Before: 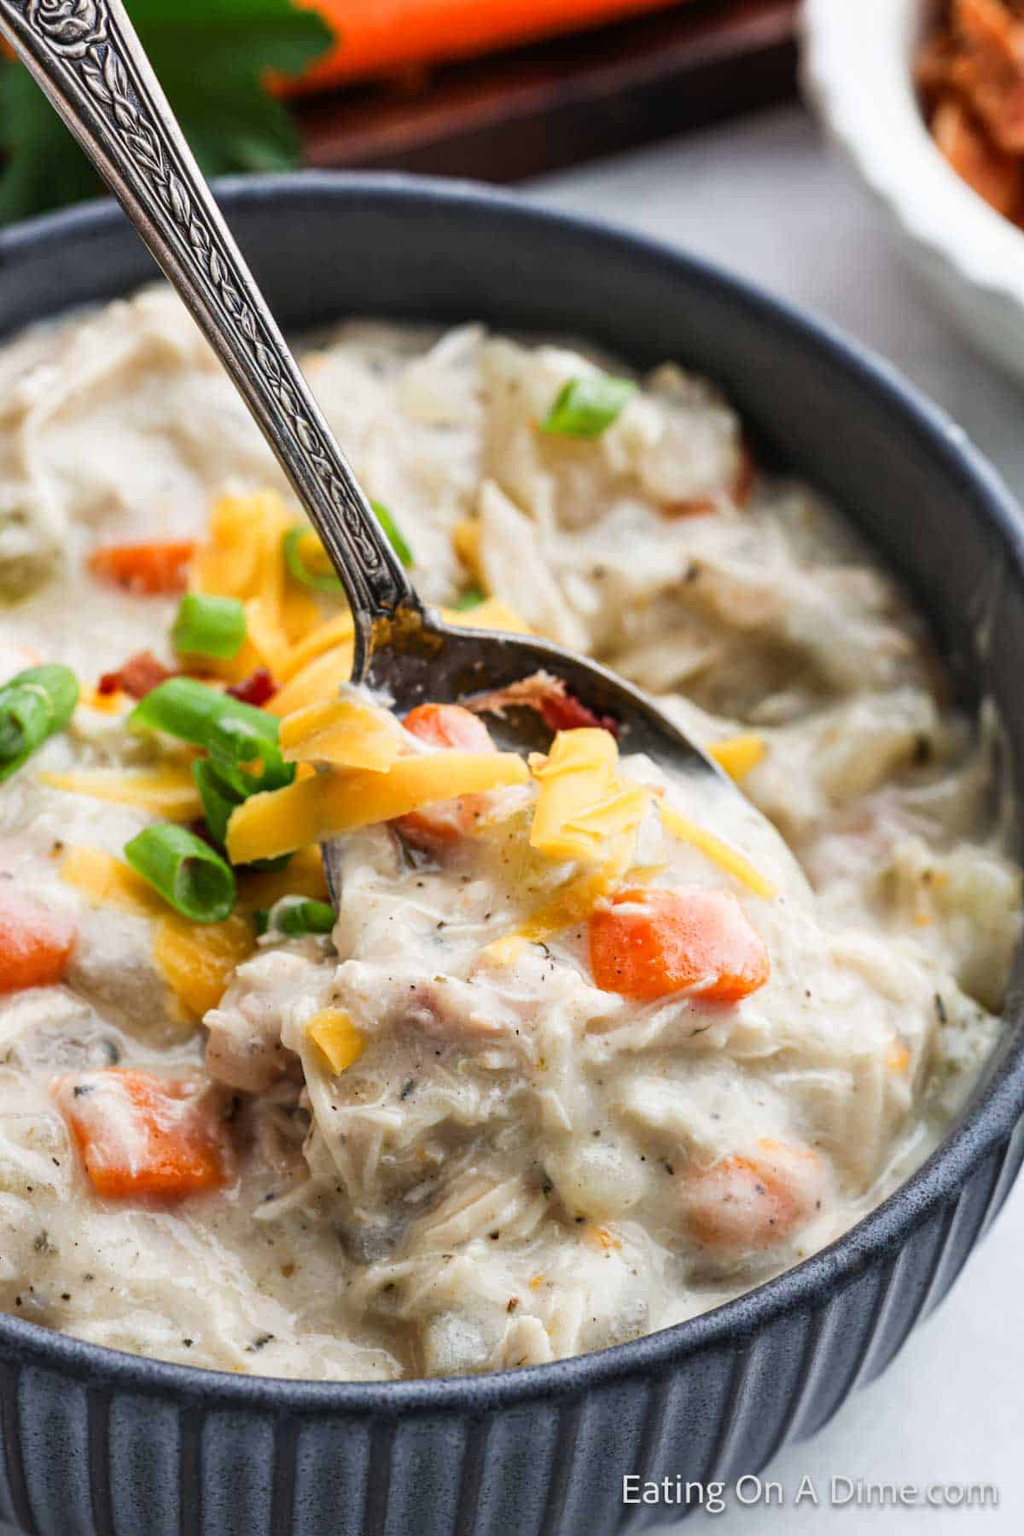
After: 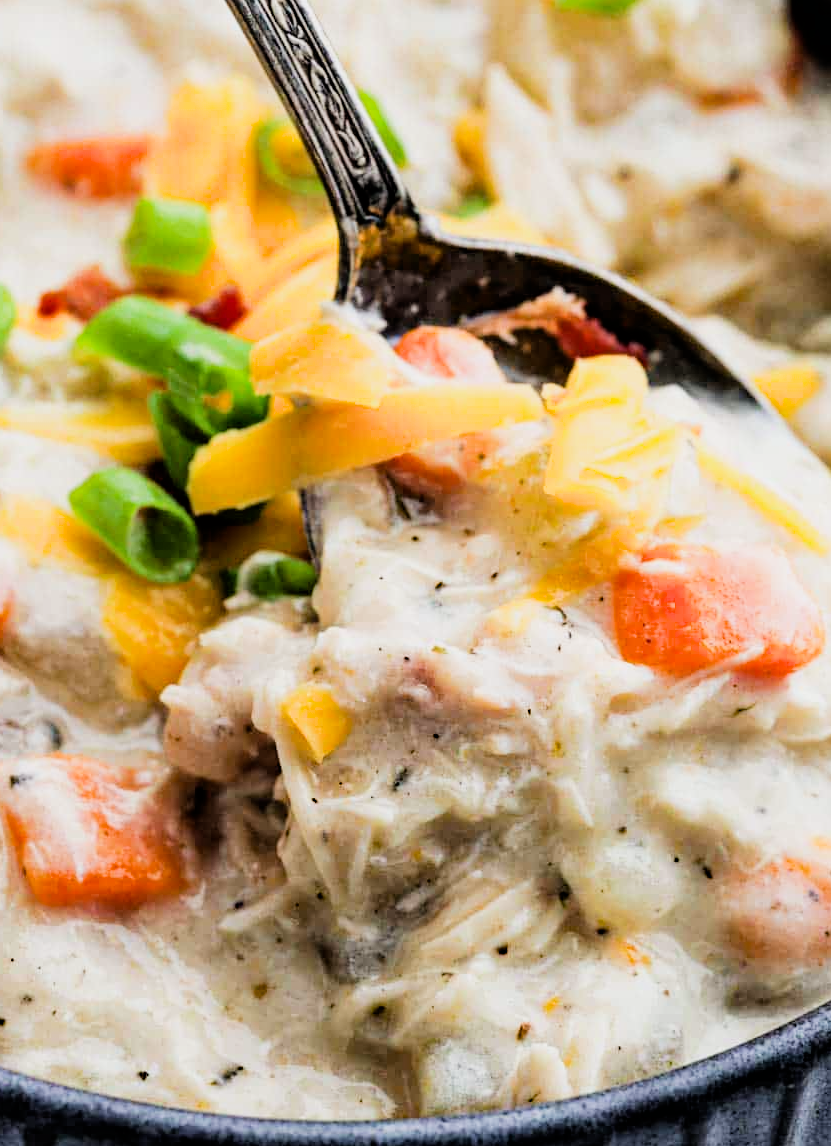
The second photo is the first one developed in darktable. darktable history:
exposure: exposure 0.426 EV, compensate highlight preservation false
filmic rgb: black relative exposure -5 EV, hardness 2.88, contrast 1.3, highlights saturation mix -30%
haze removal: strength 0.29, distance 0.25, compatibility mode true, adaptive false
crop: left 6.488%, top 27.668%, right 24.183%, bottom 8.656%
